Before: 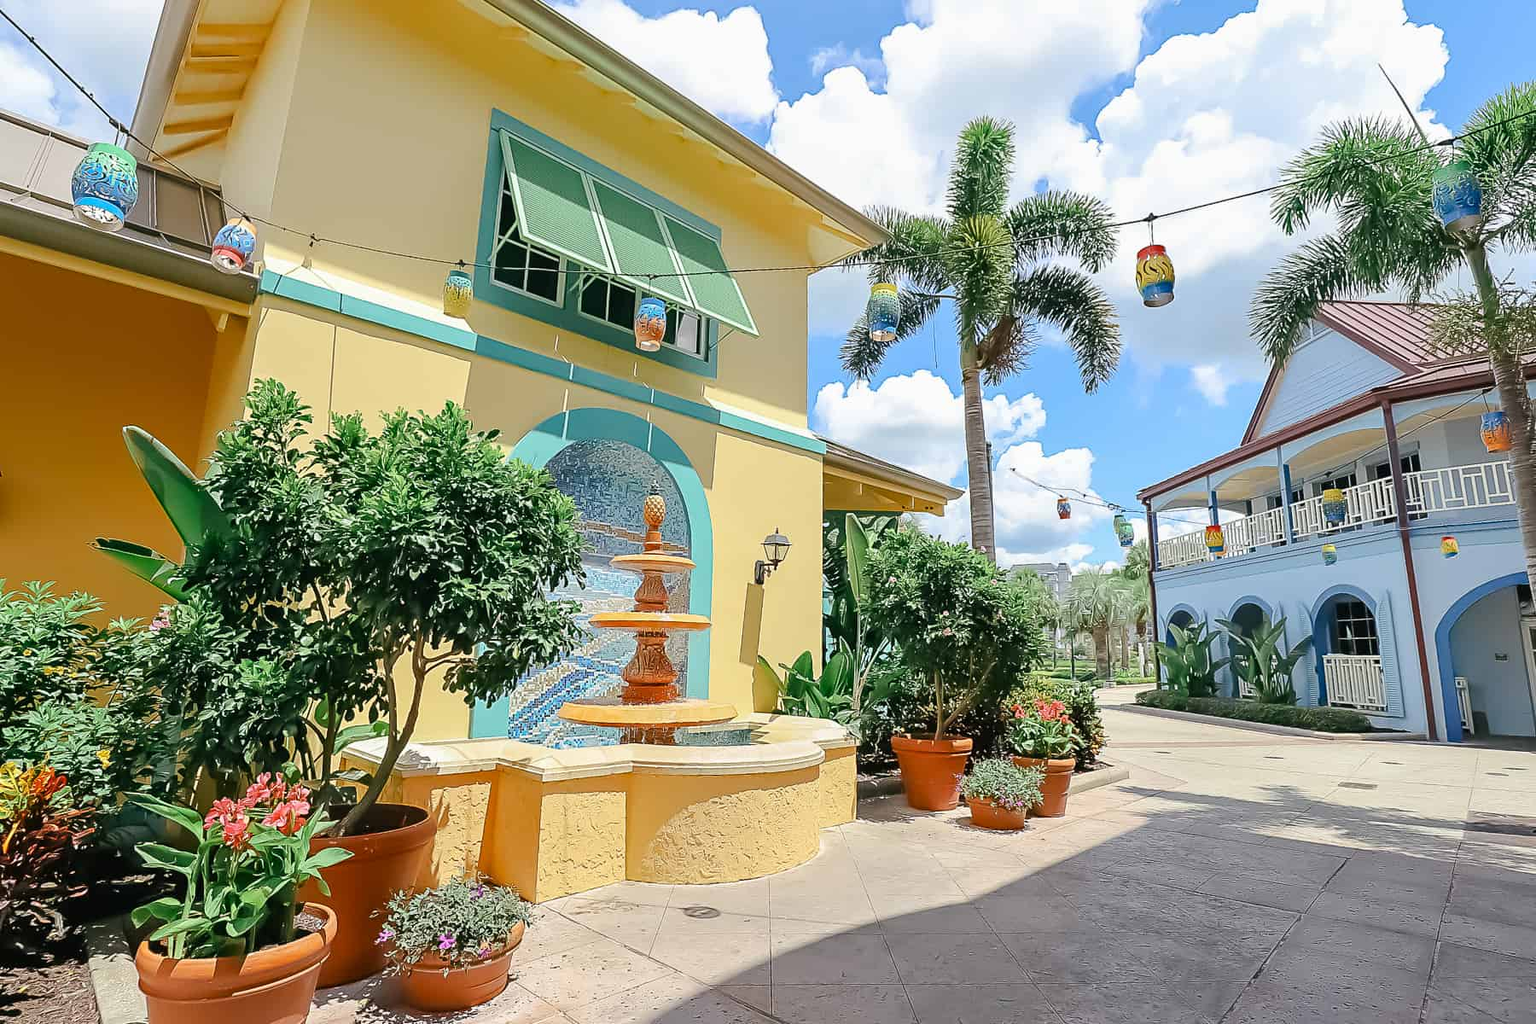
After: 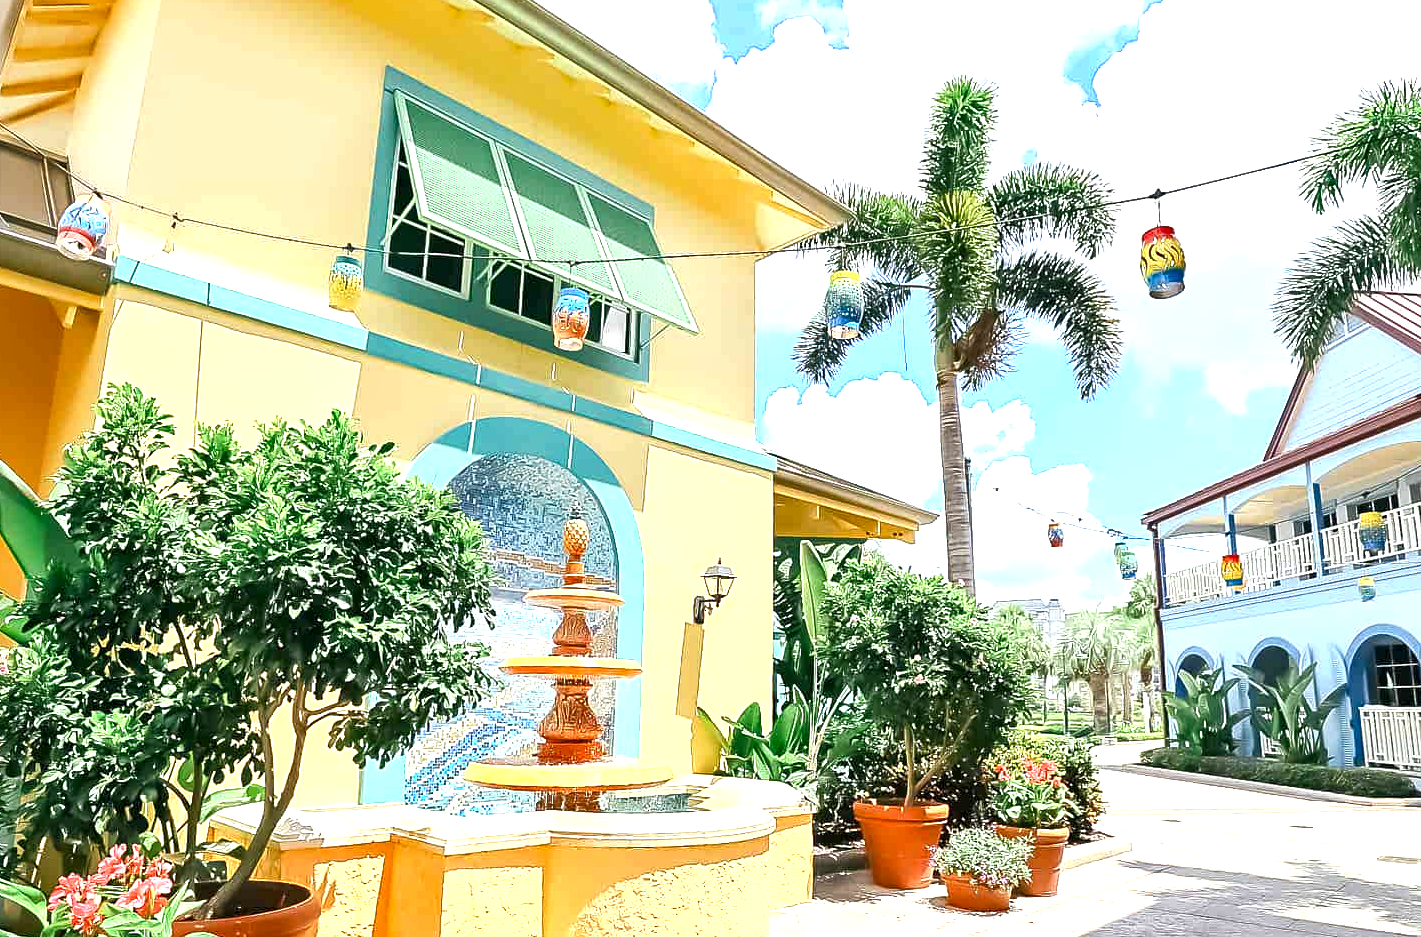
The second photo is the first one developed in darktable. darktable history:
local contrast: highlights 106%, shadows 99%, detail 120%, midtone range 0.2
crop and rotate: left 10.665%, top 5.148%, right 10.369%, bottom 16.736%
exposure: black level correction 0.001, exposure 1.118 EV, compensate highlight preservation false
shadows and highlights: shadows 37.59, highlights -27.41, soften with gaussian
